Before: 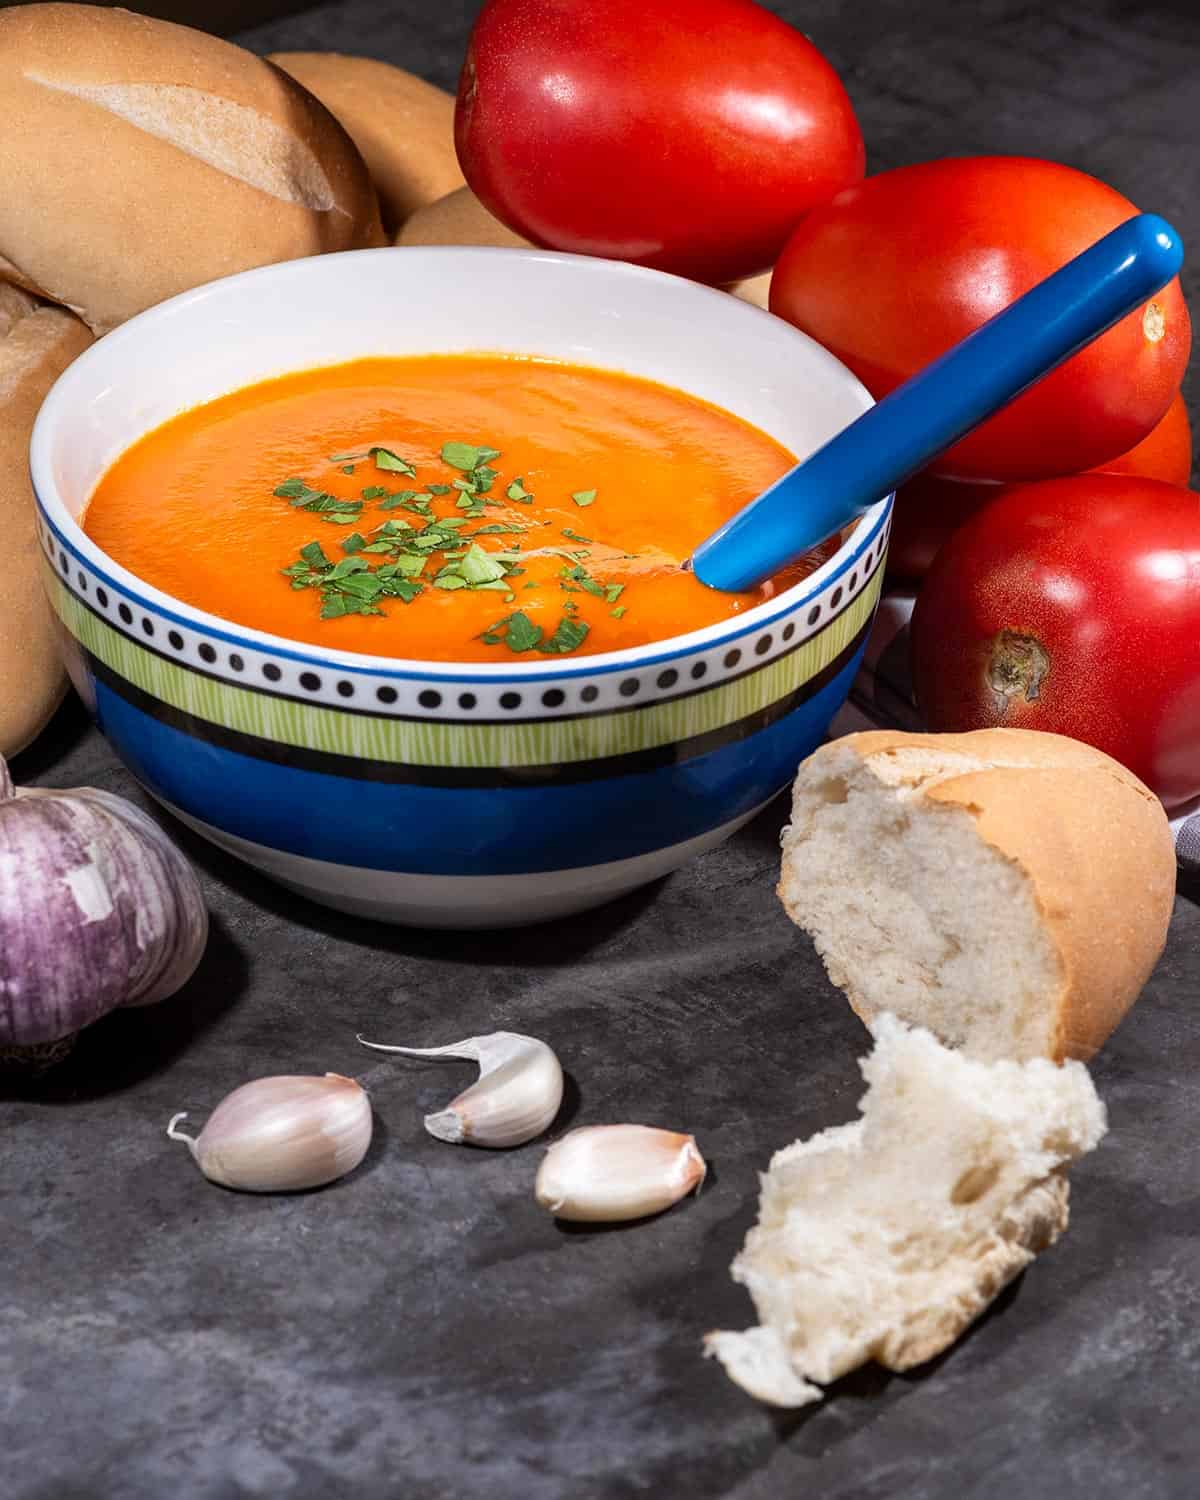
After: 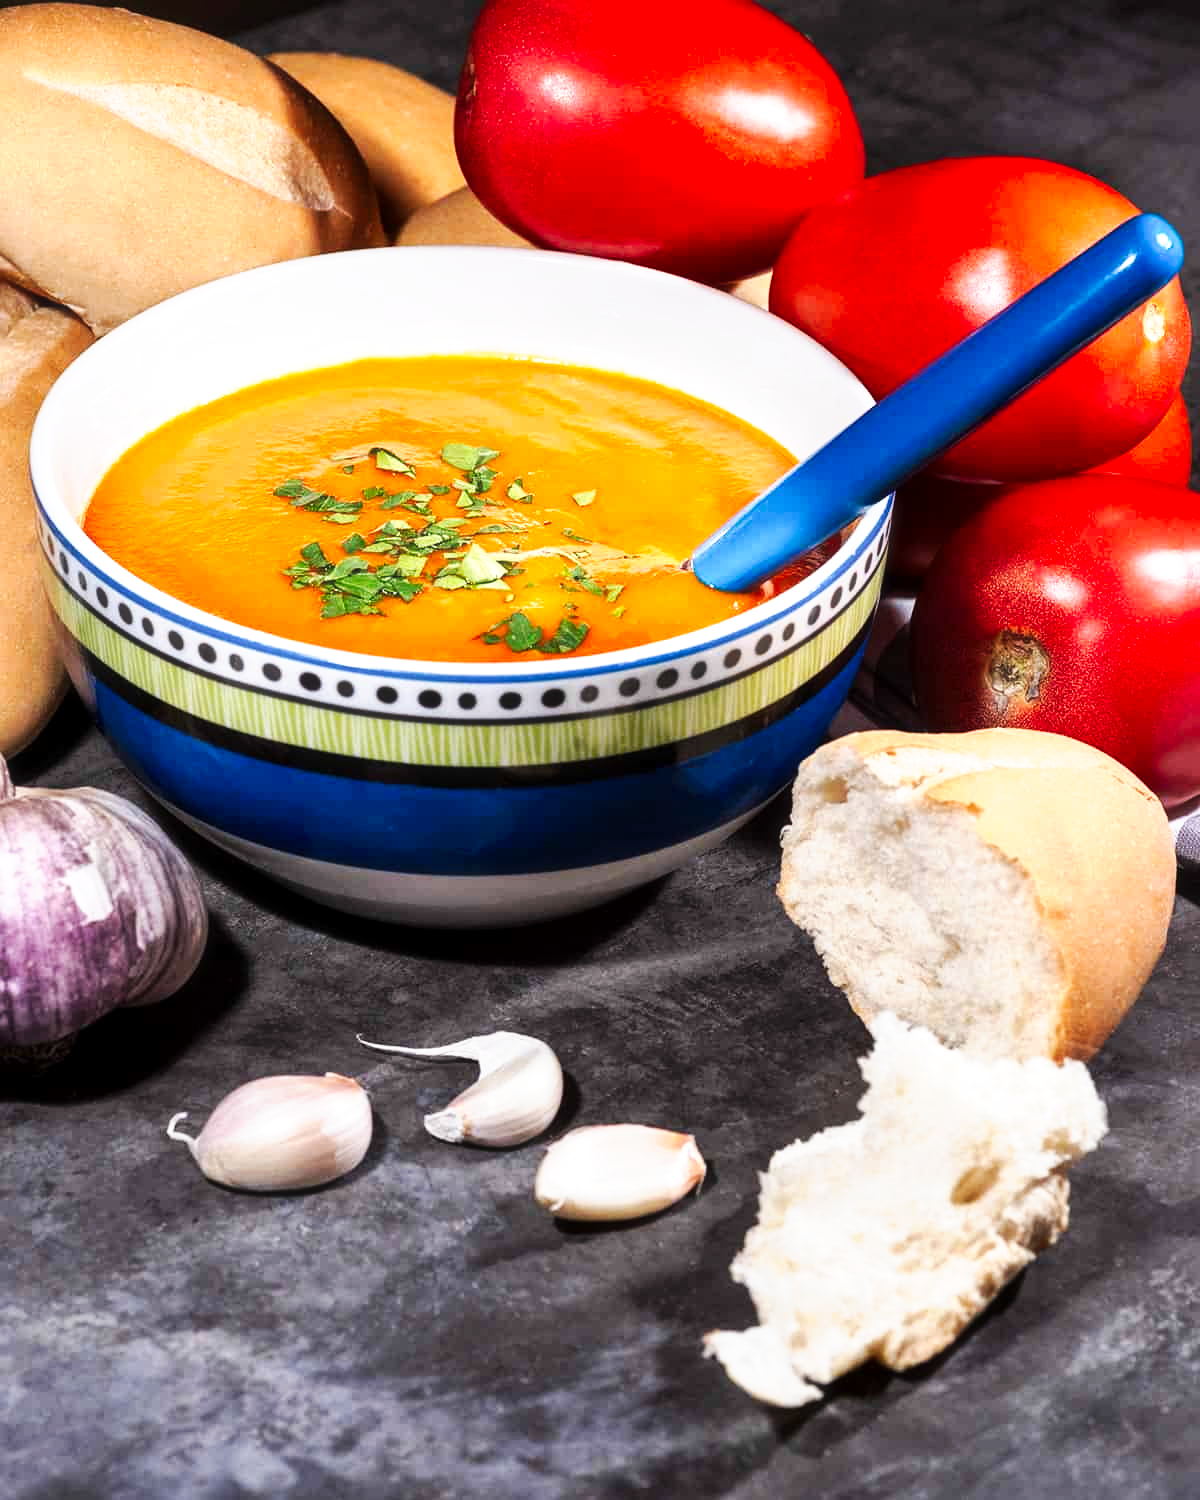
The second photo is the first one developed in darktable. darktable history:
local contrast: mode bilateral grid, contrast 20, coarseness 50, detail 120%, midtone range 0.2
tone curve: curves: ch0 [(0, 0) (0.003, 0.003) (0.011, 0.009) (0.025, 0.022) (0.044, 0.037) (0.069, 0.051) (0.1, 0.079) (0.136, 0.114) (0.177, 0.152) (0.224, 0.212) (0.277, 0.281) (0.335, 0.358) (0.399, 0.459) (0.468, 0.573) (0.543, 0.684) (0.623, 0.779) (0.709, 0.866) (0.801, 0.949) (0.898, 0.98) (1, 1)], preserve colors none
haze removal: strength -0.1, adaptive false
